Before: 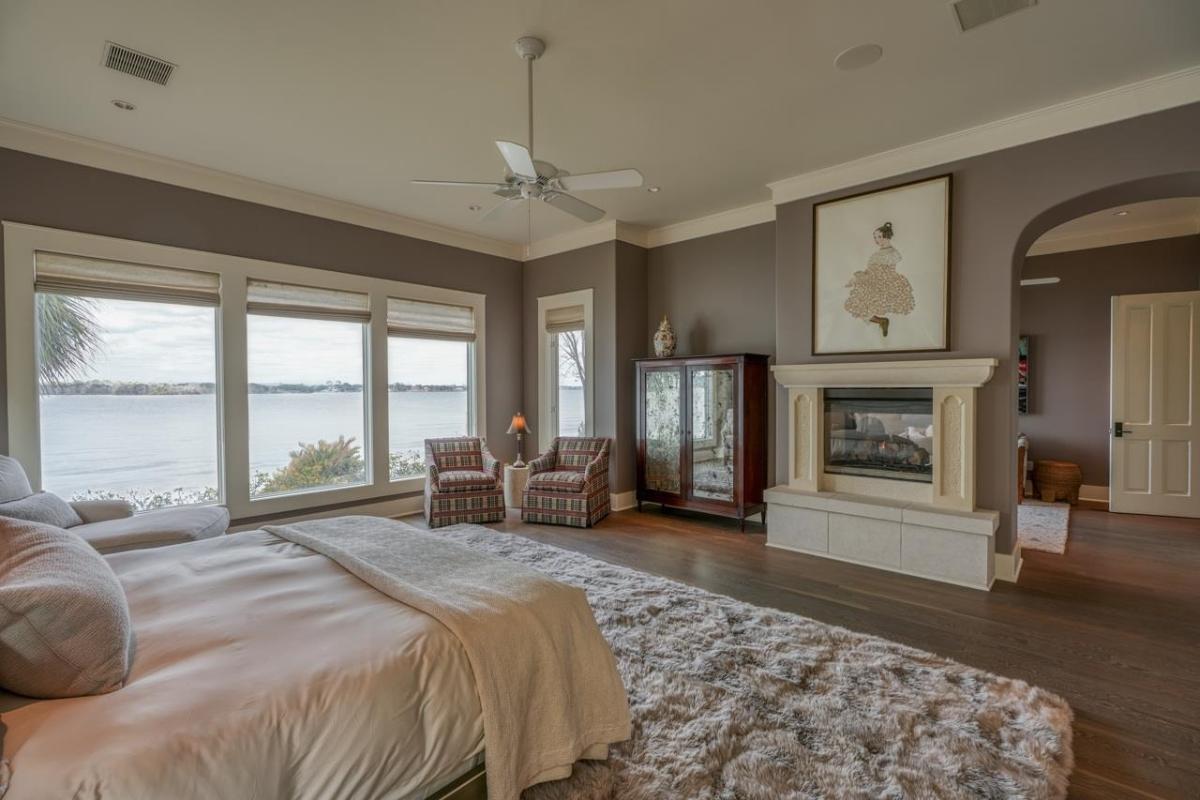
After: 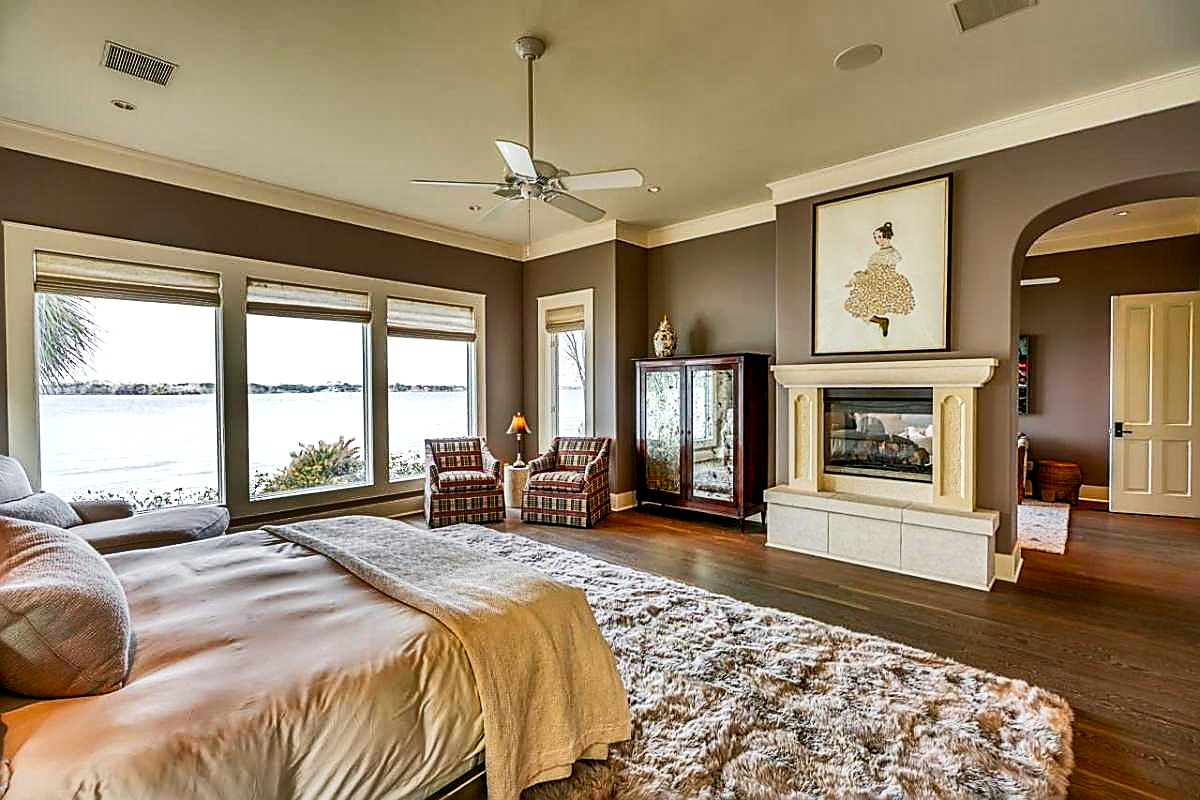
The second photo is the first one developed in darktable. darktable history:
shadows and highlights: shadows 21.01, highlights -81.04, soften with gaussian
sharpen: radius 1.729, amount 1.277
tone curve: curves: ch0 [(0, 0) (0.082, 0.02) (0.129, 0.078) (0.275, 0.301) (0.67, 0.809) (1, 1)], preserve colors none
color balance rgb: perceptual saturation grading › global saturation 30.347%, perceptual brilliance grading › global brilliance -4.208%, perceptual brilliance grading › highlights 23.75%, perceptual brilliance grading › mid-tones 6.871%, perceptual brilliance grading › shadows -4.532%, global vibrance 14.178%
